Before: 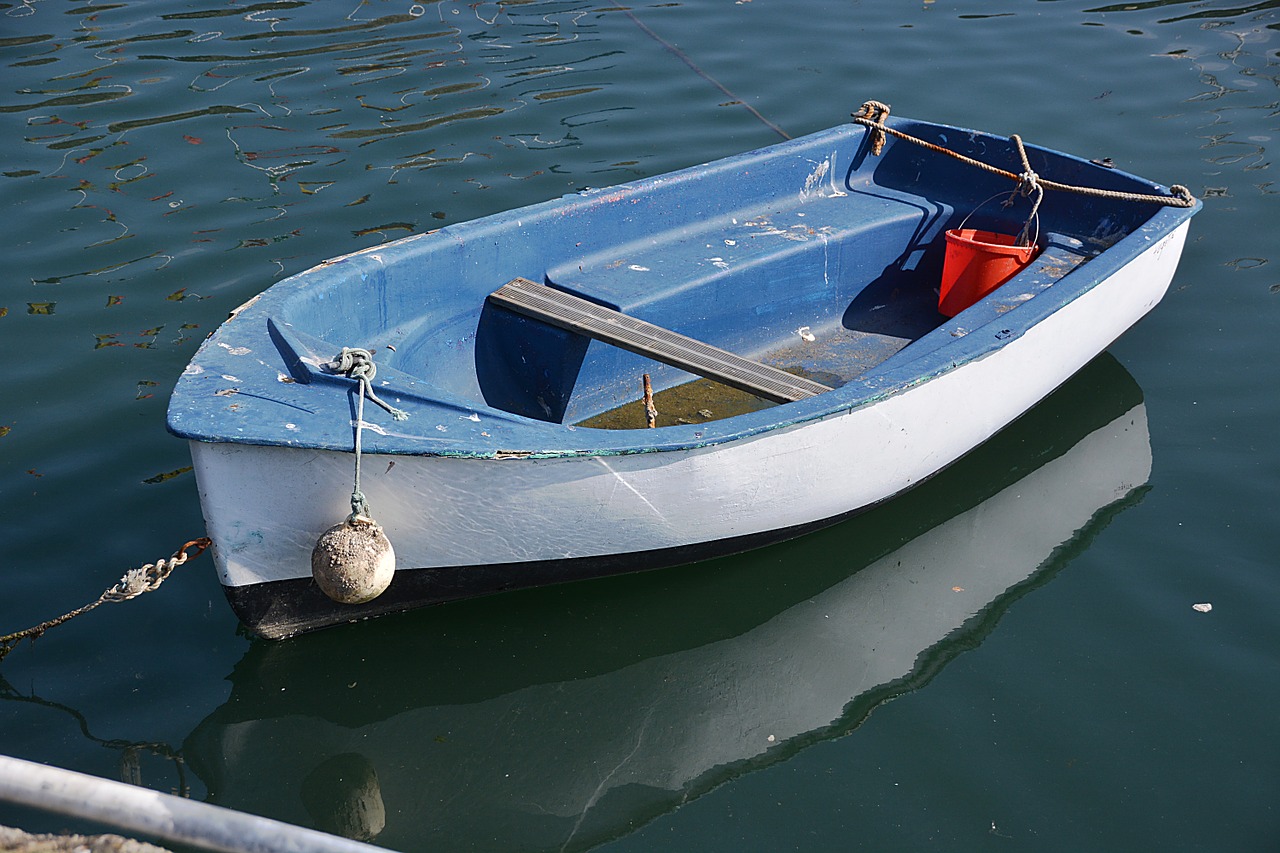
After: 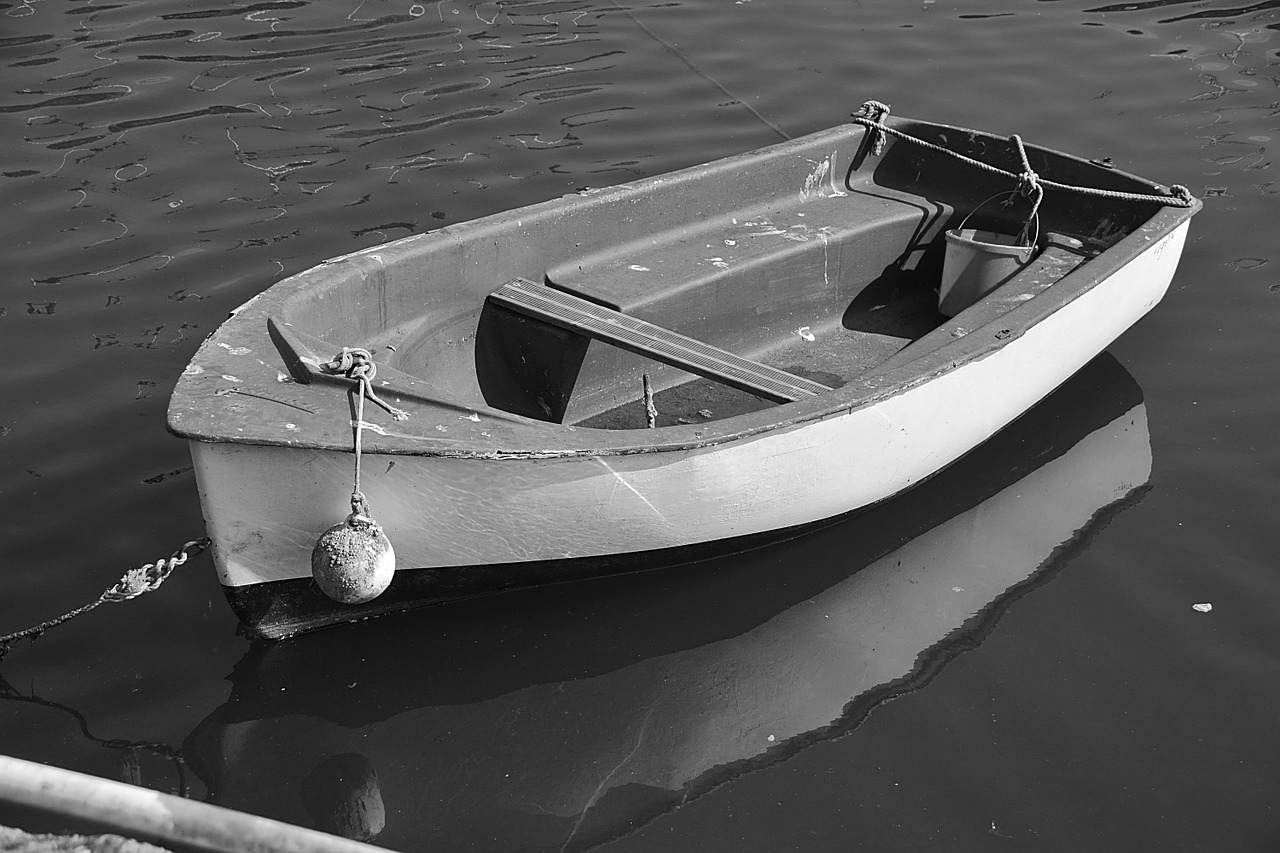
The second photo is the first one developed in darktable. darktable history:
white balance: red 1.004, blue 1.096
monochrome: on, module defaults
